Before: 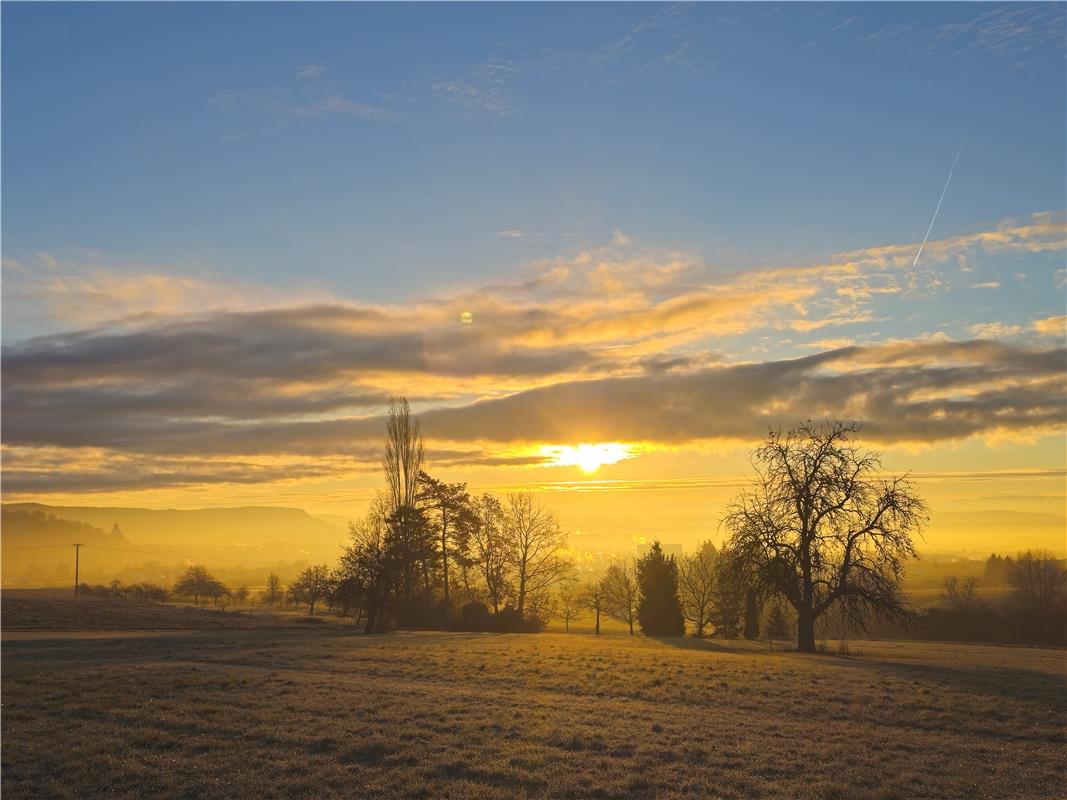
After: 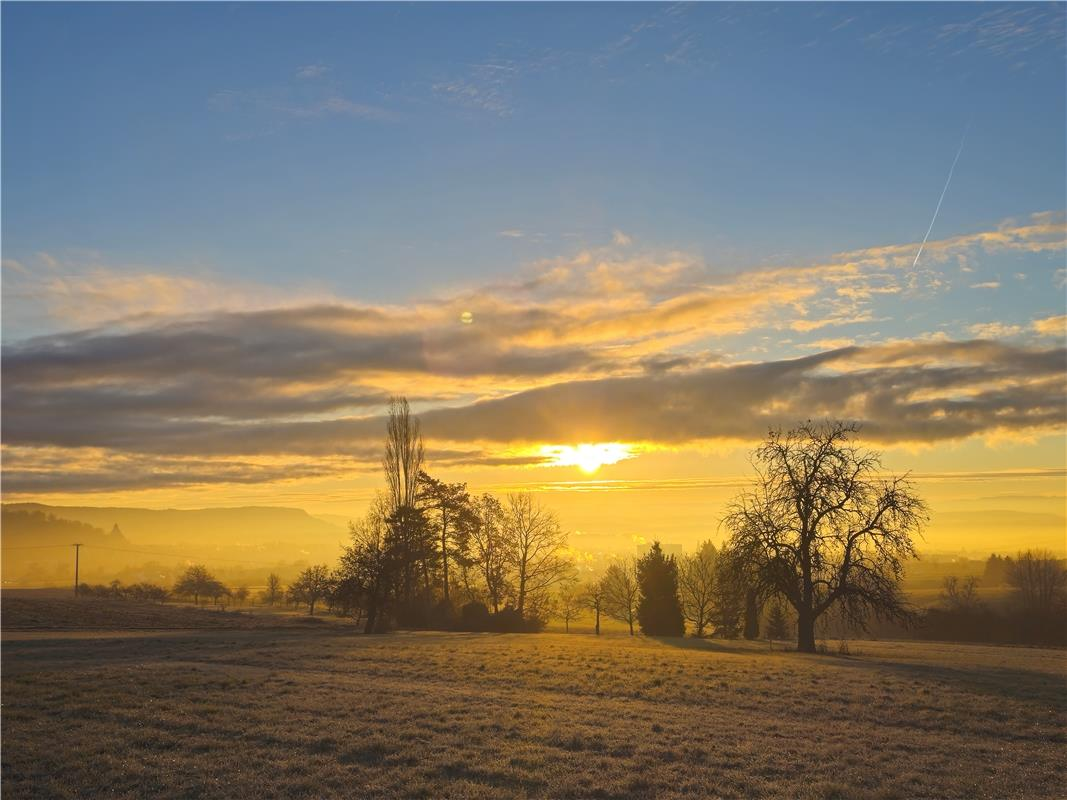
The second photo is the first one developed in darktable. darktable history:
shadows and highlights: shadows 36.88, highlights -27.4, soften with gaussian
